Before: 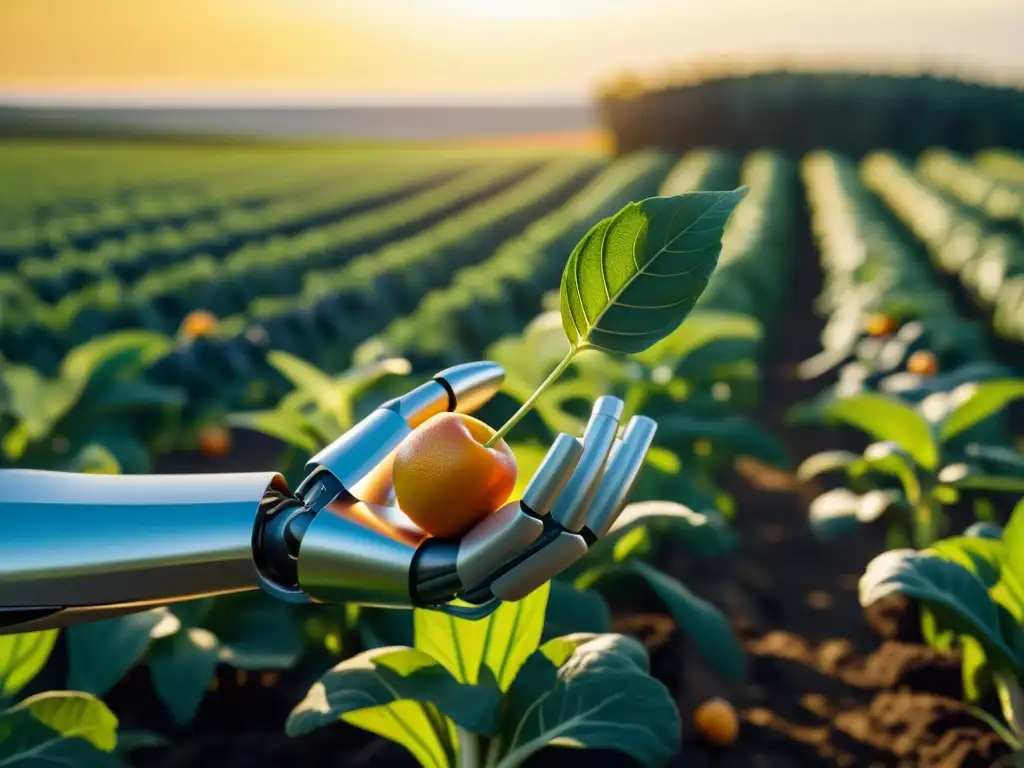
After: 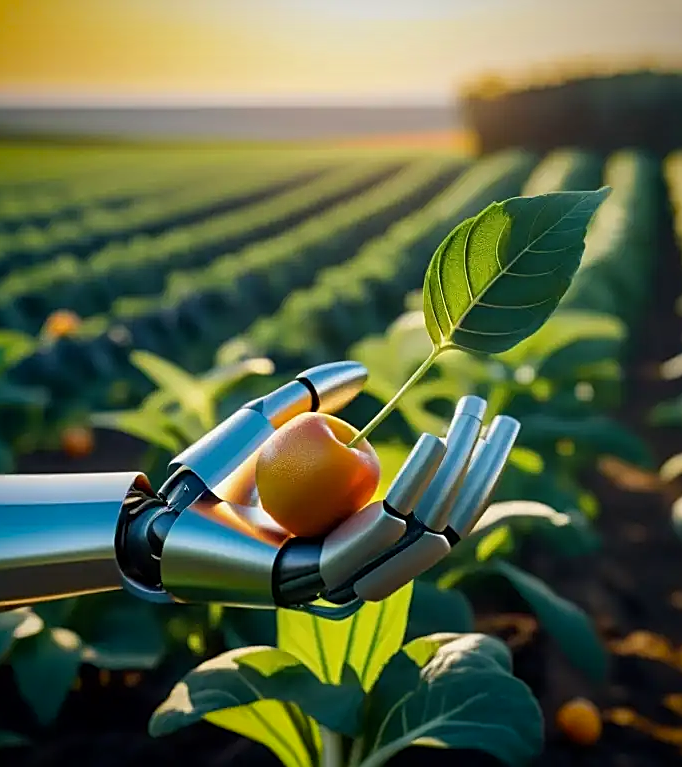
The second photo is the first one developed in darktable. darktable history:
exposure: black level correction 0.001, exposure -0.124 EV, compensate highlight preservation false
vignetting: saturation 0.388, unbound false
sharpen: amount 0.58
crop and rotate: left 13.437%, right 19.899%
